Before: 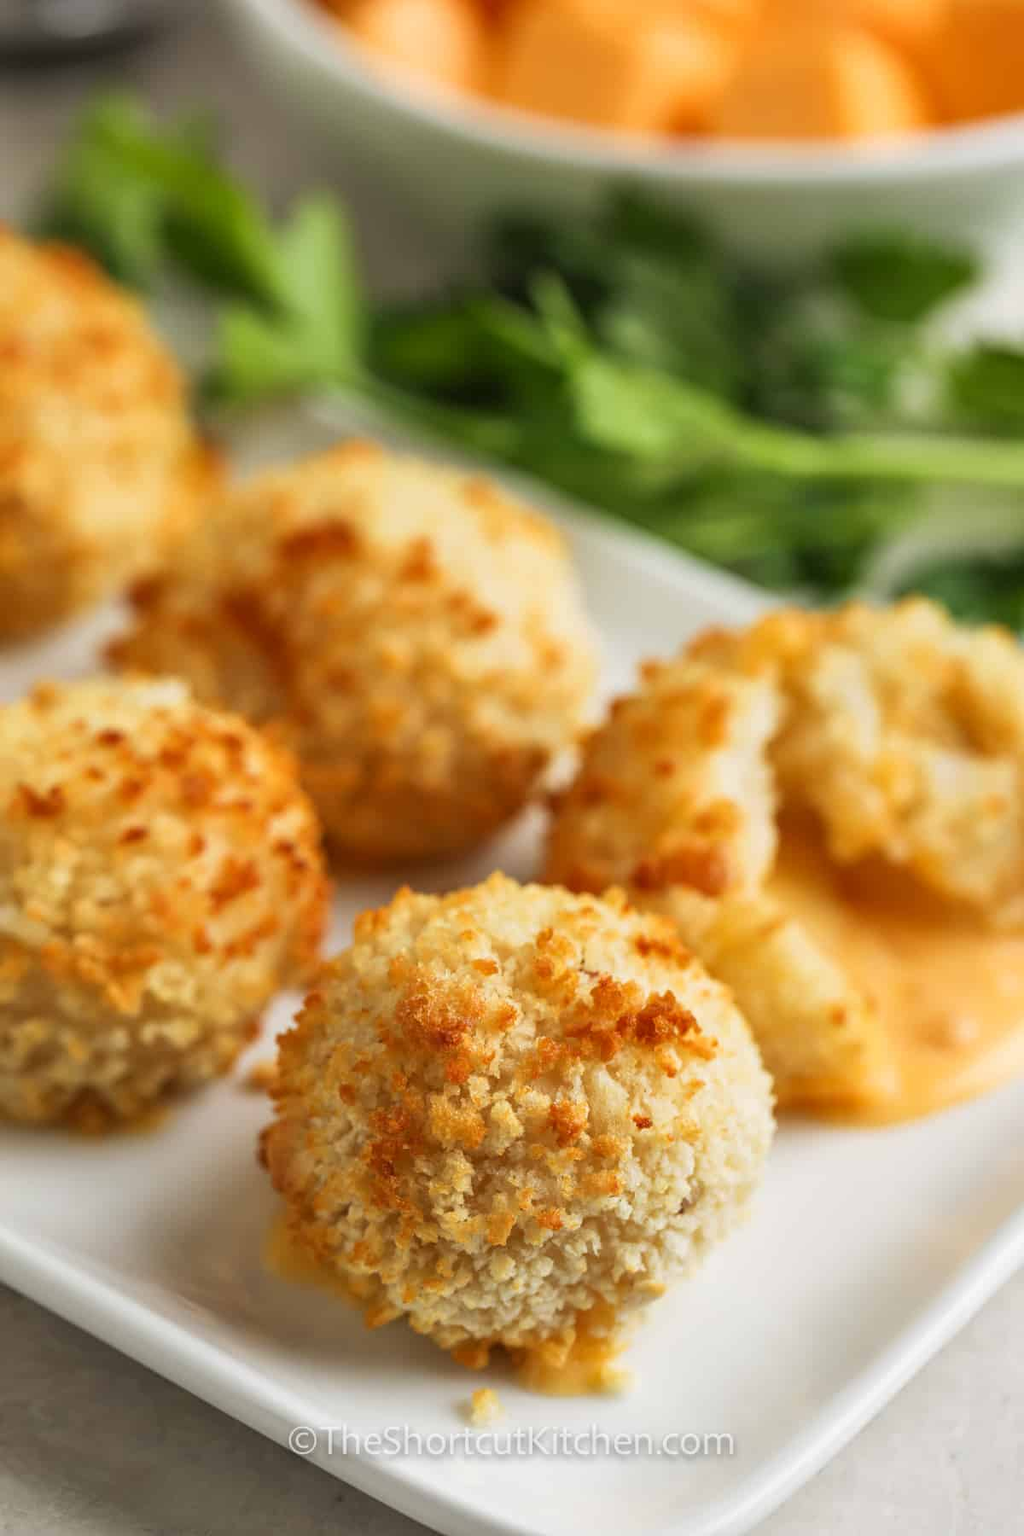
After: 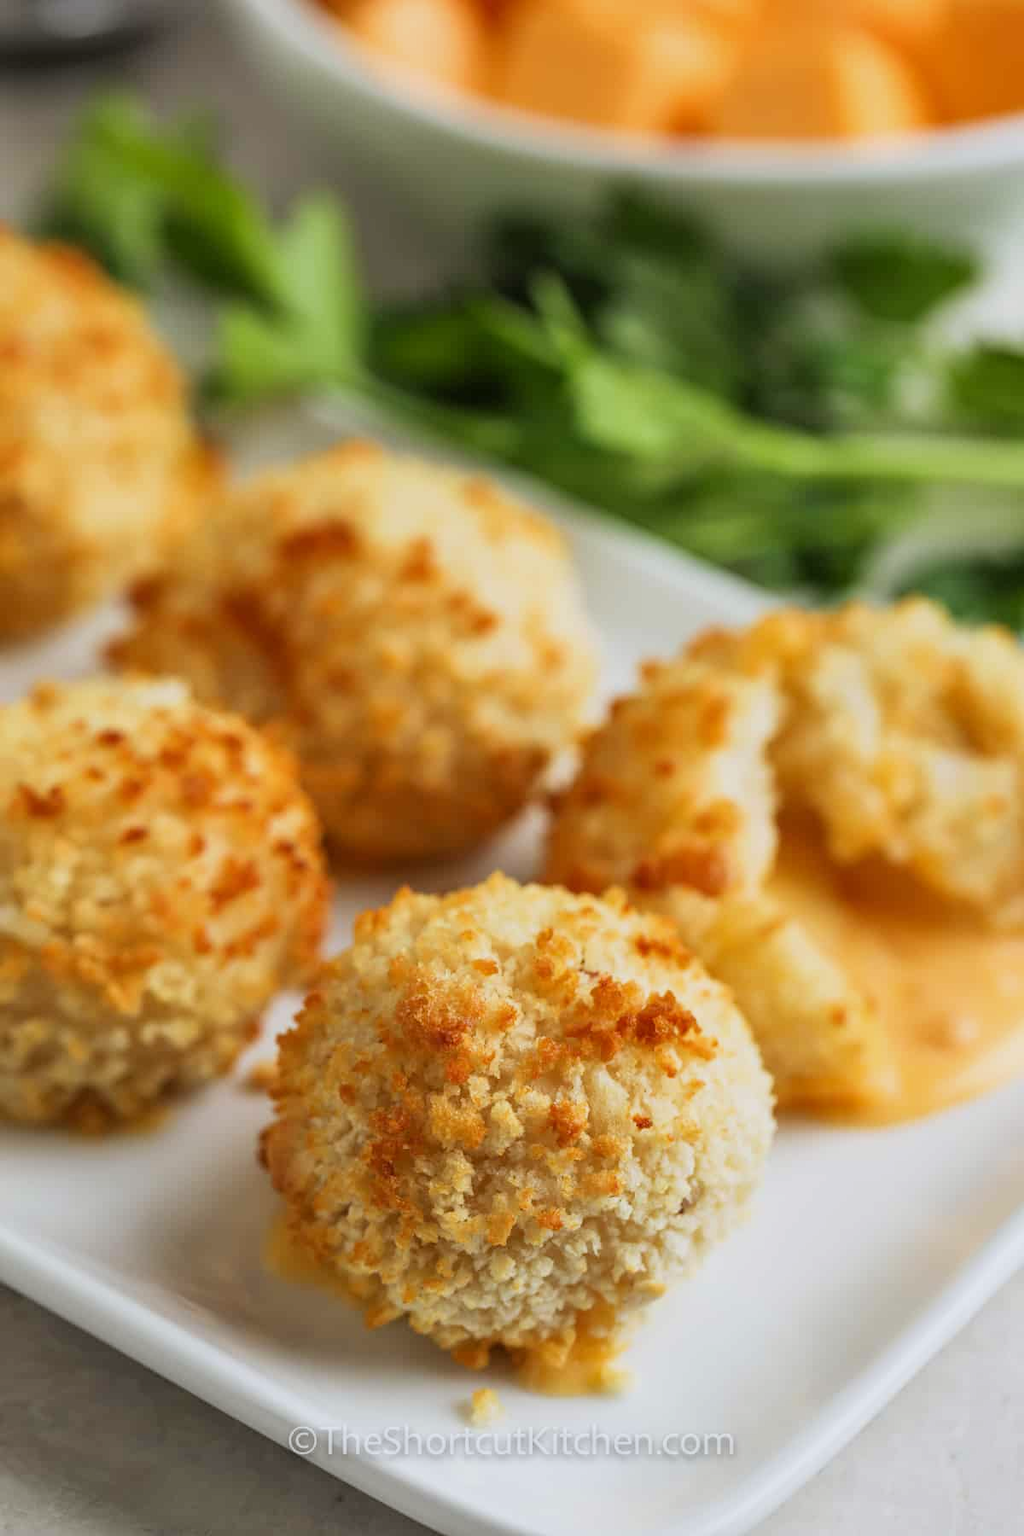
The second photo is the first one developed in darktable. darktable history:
filmic rgb: black relative exposure -11.35 EV, white relative exposure 3.22 EV, hardness 6.76, color science v6 (2022)
white balance: red 0.98, blue 1.034
